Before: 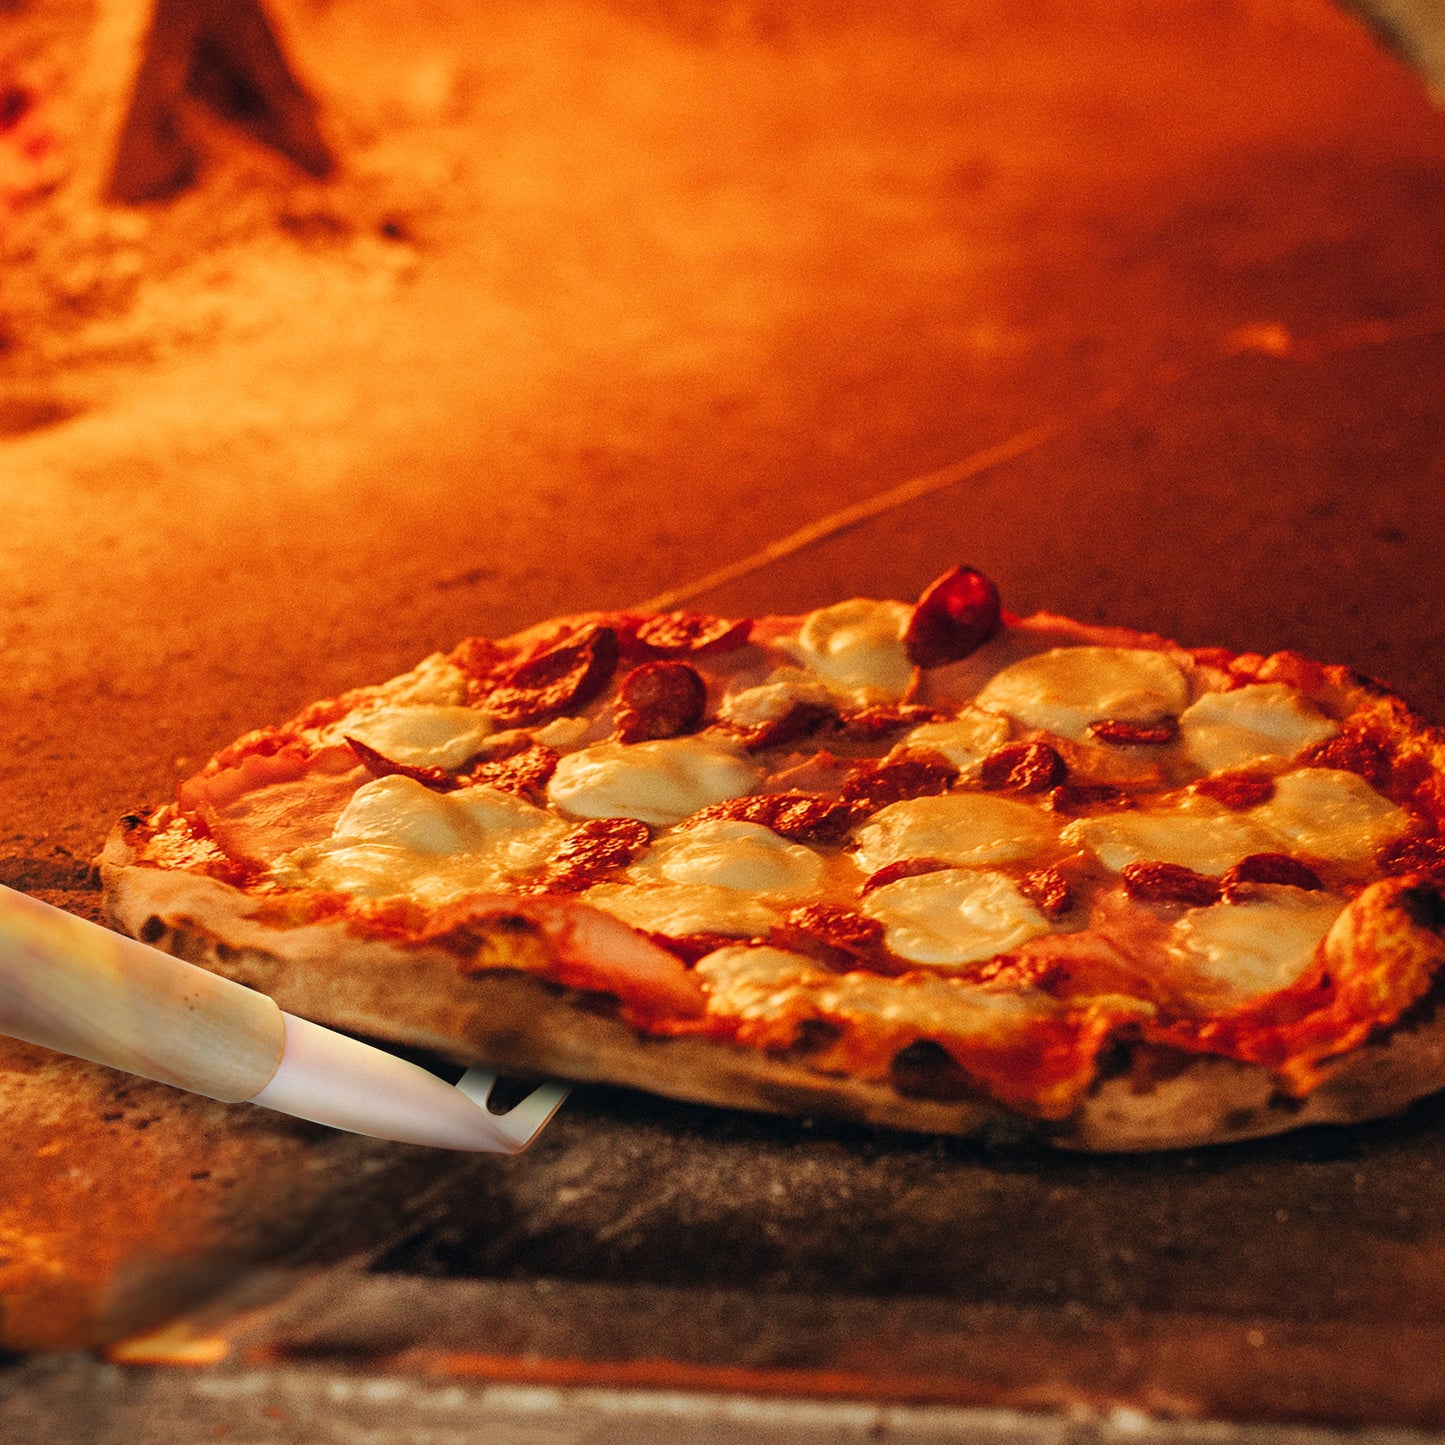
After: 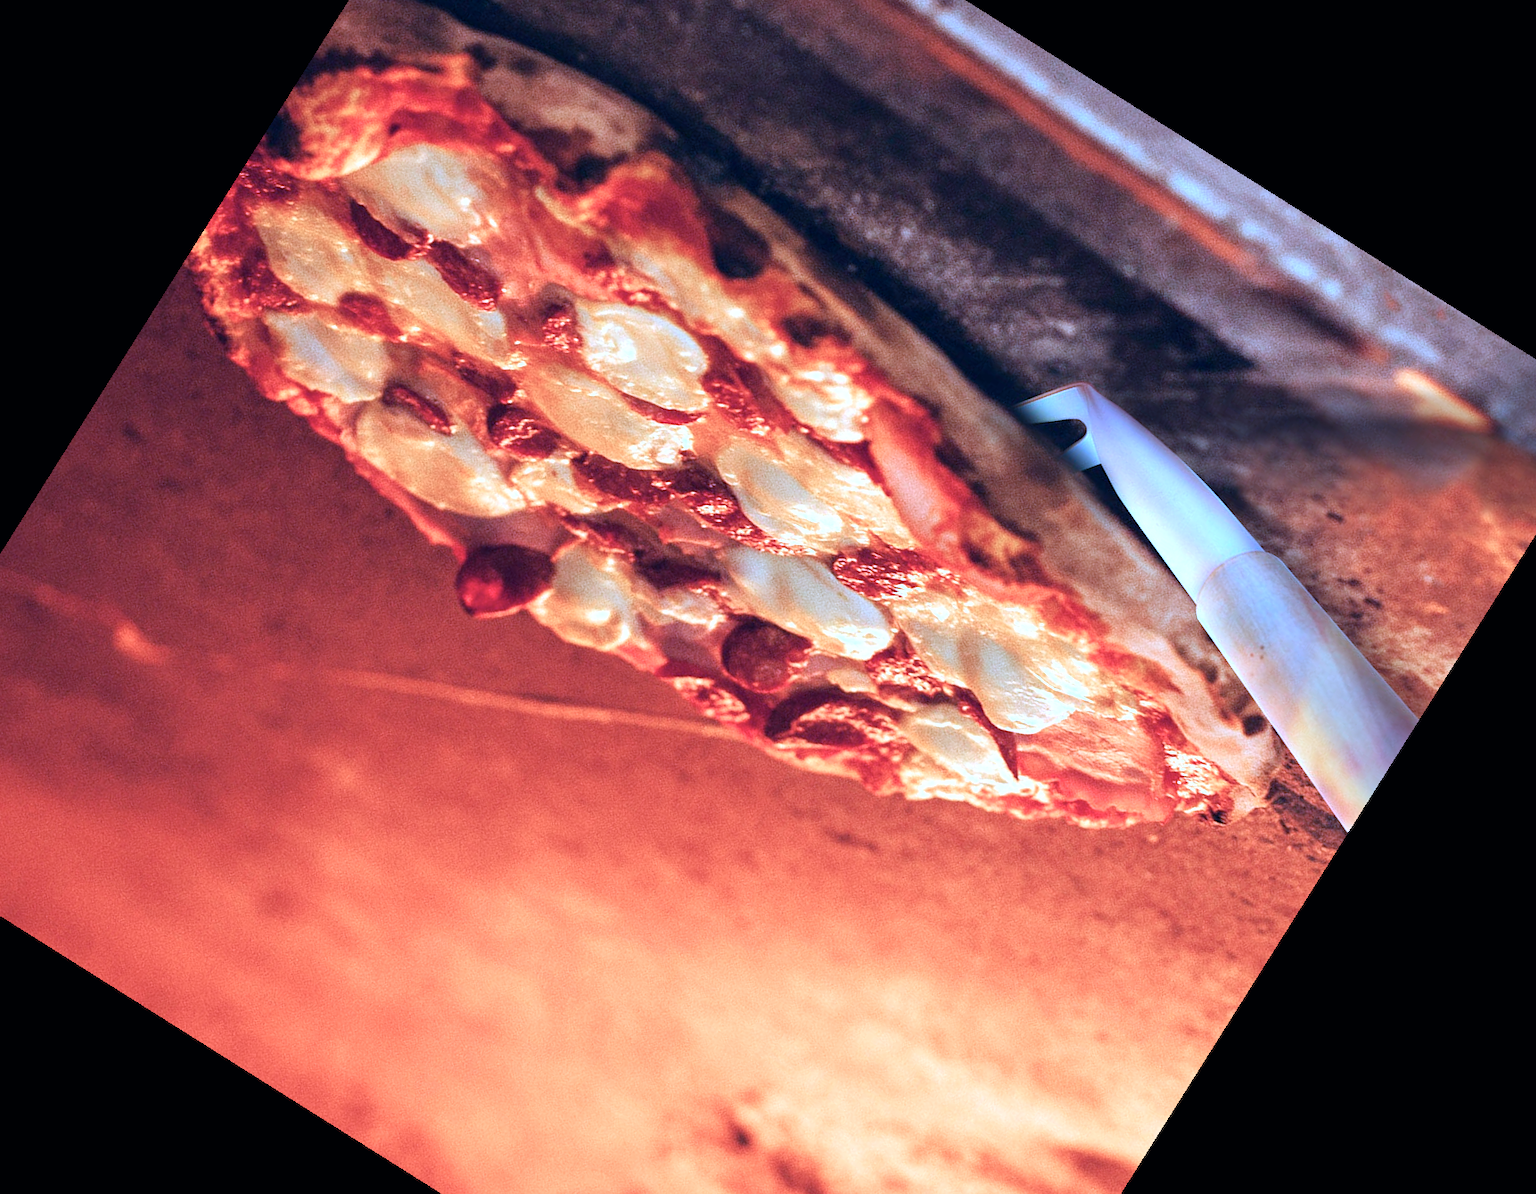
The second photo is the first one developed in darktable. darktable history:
color calibration: illuminant custom, x 0.461, y 0.429, temperature 2599.67 K
crop and rotate: angle 147.81°, left 9.136%, top 15.606%, right 4.367%, bottom 17.107%
exposure: black level correction 0, exposure 0.691 EV, compensate exposure bias true, compensate highlight preservation false
